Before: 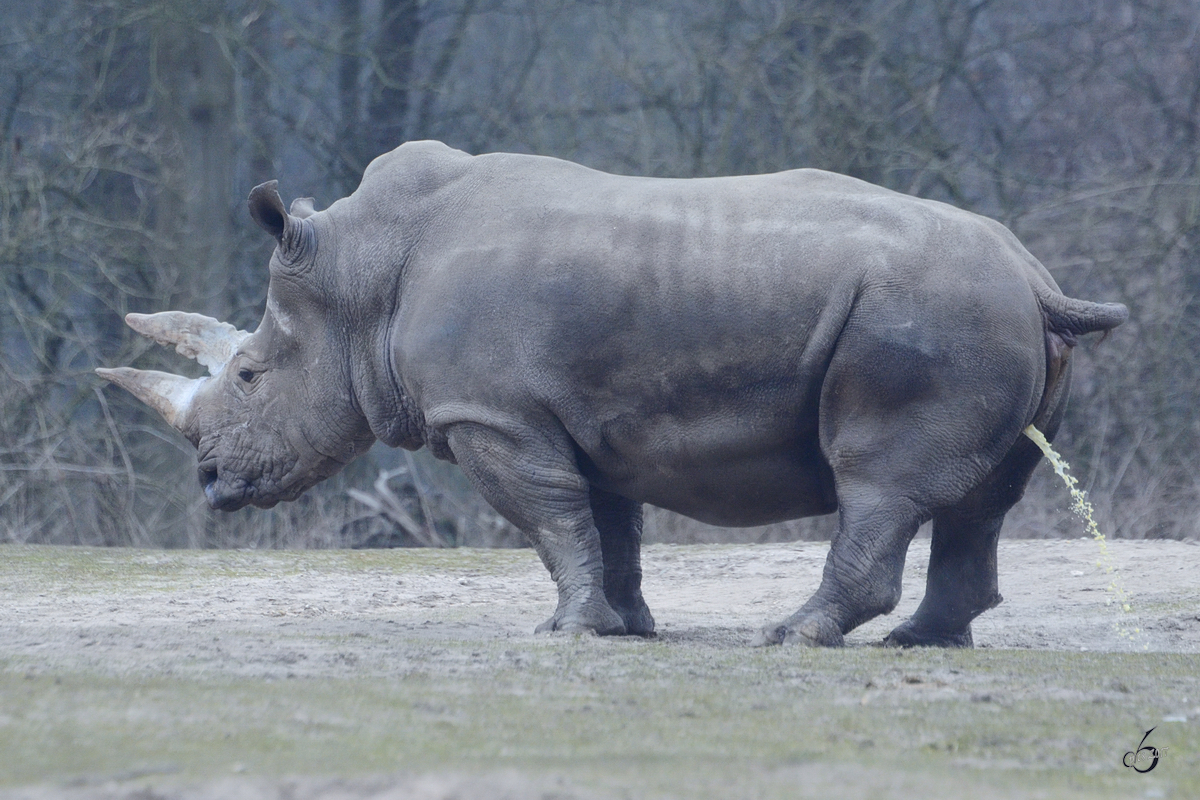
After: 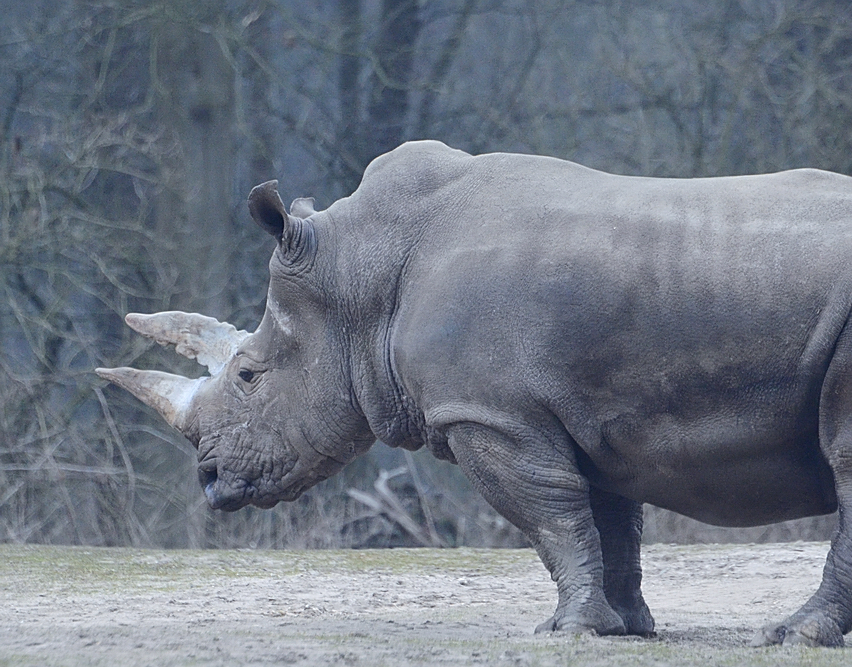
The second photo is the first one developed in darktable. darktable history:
sharpen: on, module defaults
crop: right 28.937%, bottom 16.594%
